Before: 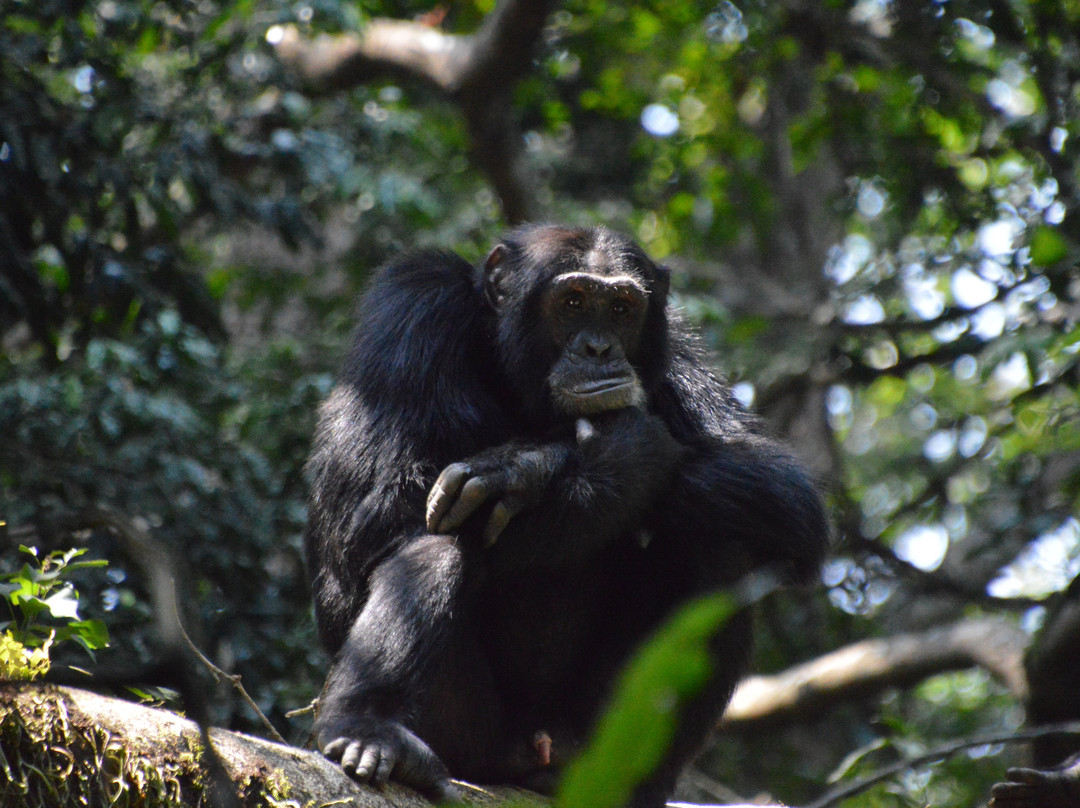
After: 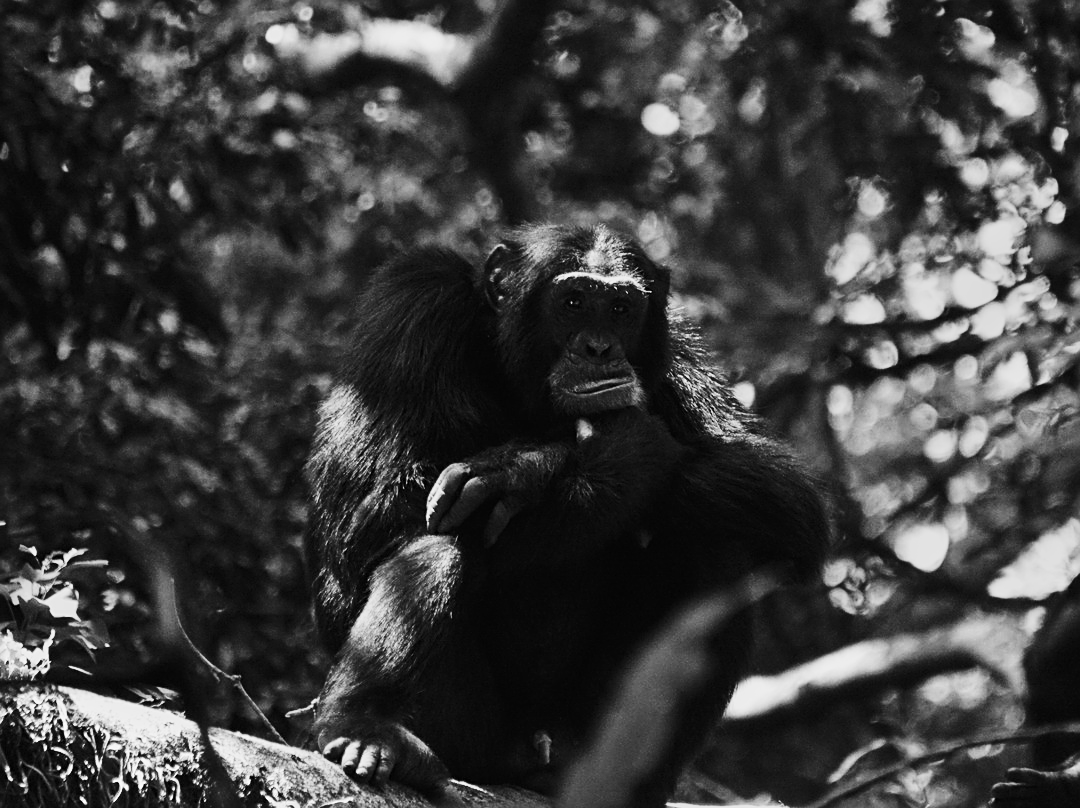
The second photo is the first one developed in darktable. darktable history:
contrast brightness saturation: contrast 0.4, brightness 0.1, saturation 0.21
sharpen: on, module defaults
monochrome: a 26.22, b 42.67, size 0.8
